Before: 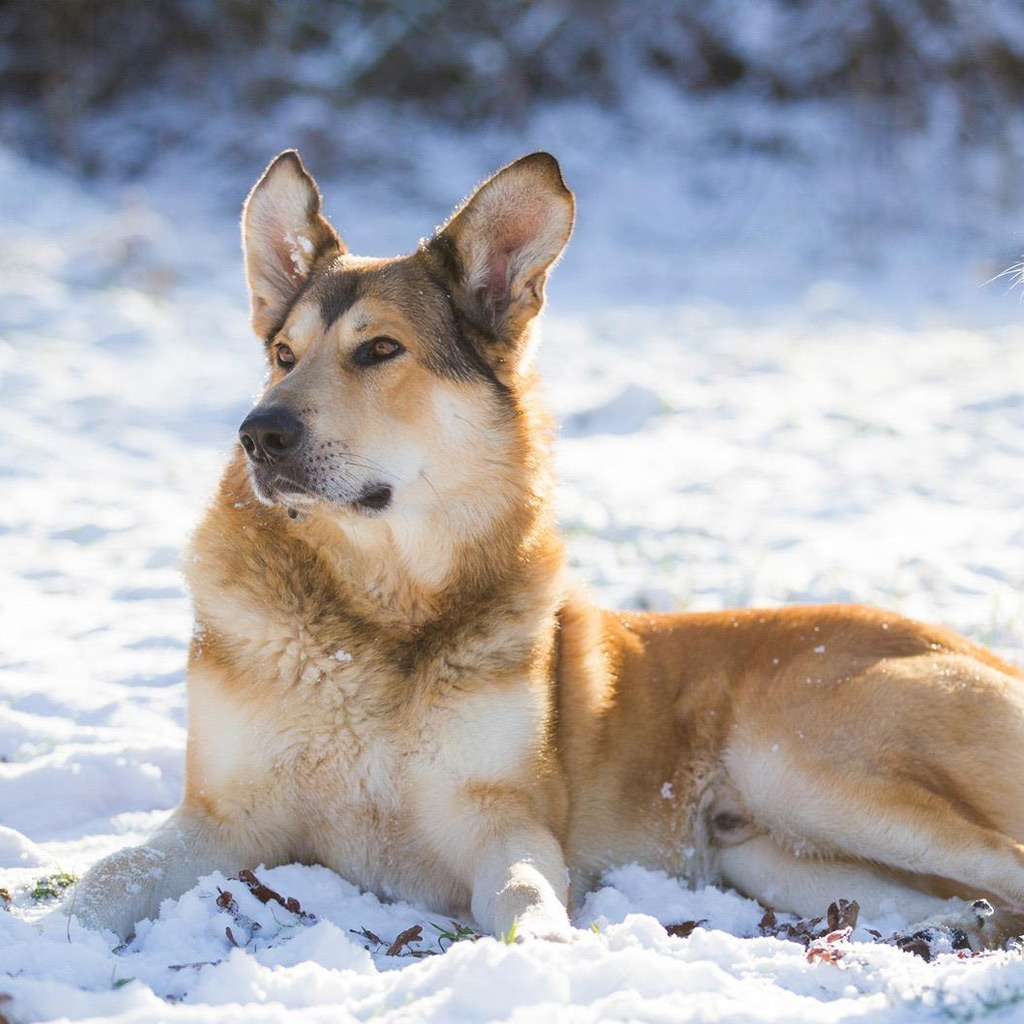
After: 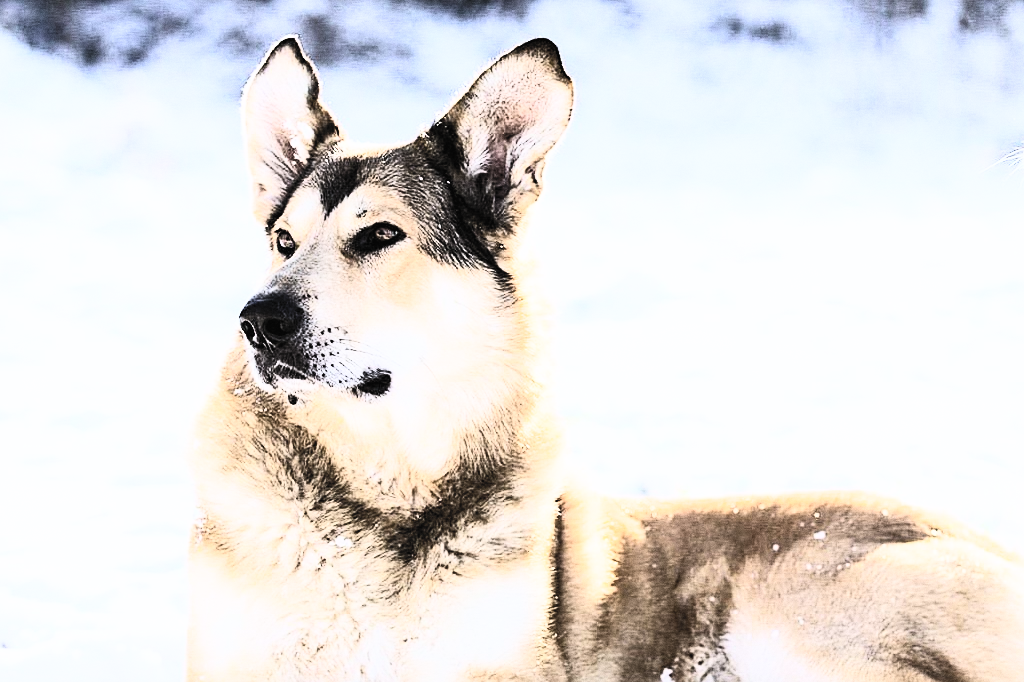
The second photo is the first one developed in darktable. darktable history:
white balance: red 0.984, blue 1.059
crop: top 11.166%, bottom 22.168%
grain: coarseness 0.09 ISO
filmic rgb: black relative exposure -5 EV, hardness 2.88, contrast 1.4, highlights saturation mix -30%
tone equalizer: -8 EV -0.75 EV, -7 EV -0.7 EV, -6 EV -0.6 EV, -5 EV -0.4 EV, -3 EV 0.4 EV, -2 EV 0.6 EV, -1 EV 0.7 EV, +0 EV 0.75 EV, edges refinement/feathering 500, mask exposure compensation -1.57 EV, preserve details no
sharpen: on, module defaults
haze removal: compatibility mode true, adaptive false
contrast brightness saturation: contrast 0.57, brightness 0.57, saturation -0.34
